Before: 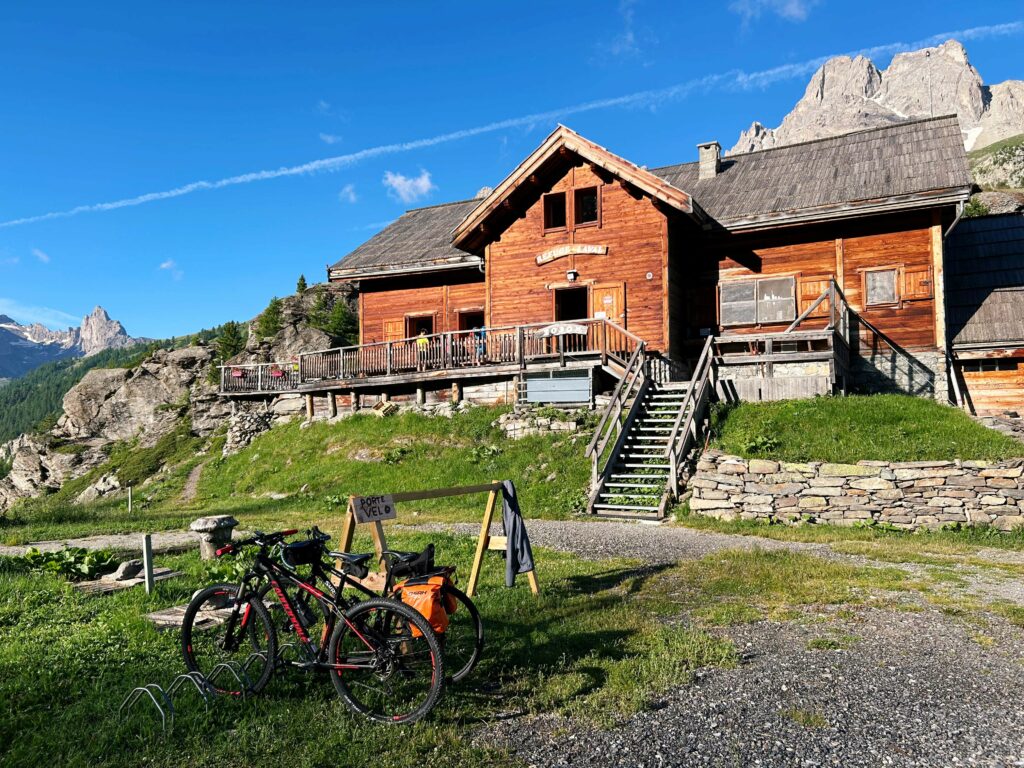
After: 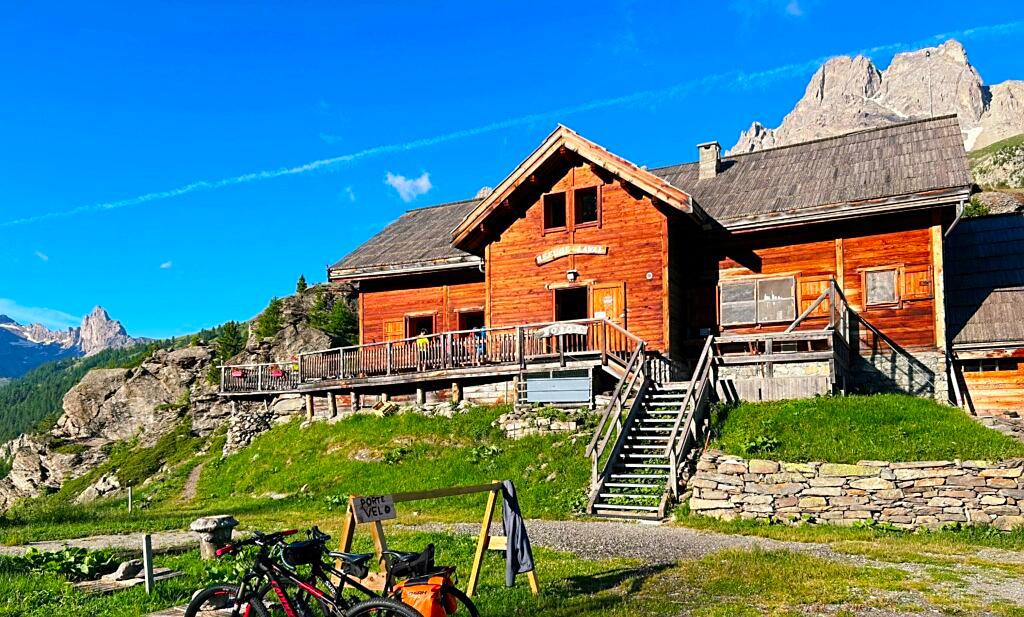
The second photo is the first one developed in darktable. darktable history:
sharpen: radius 1.905, amount 0.409, threshold 1.262
crop: bottom 19.533%
contrast brightness saturation: saturation 0.485
